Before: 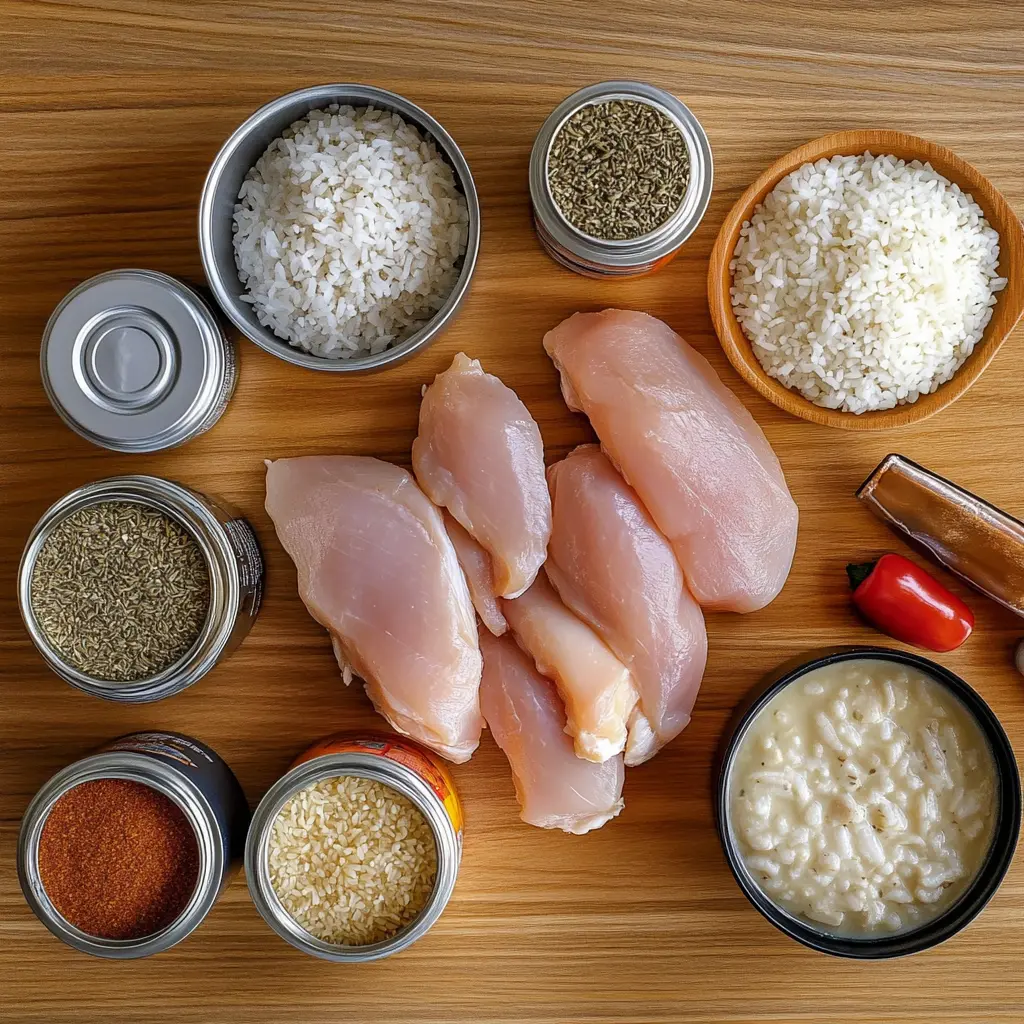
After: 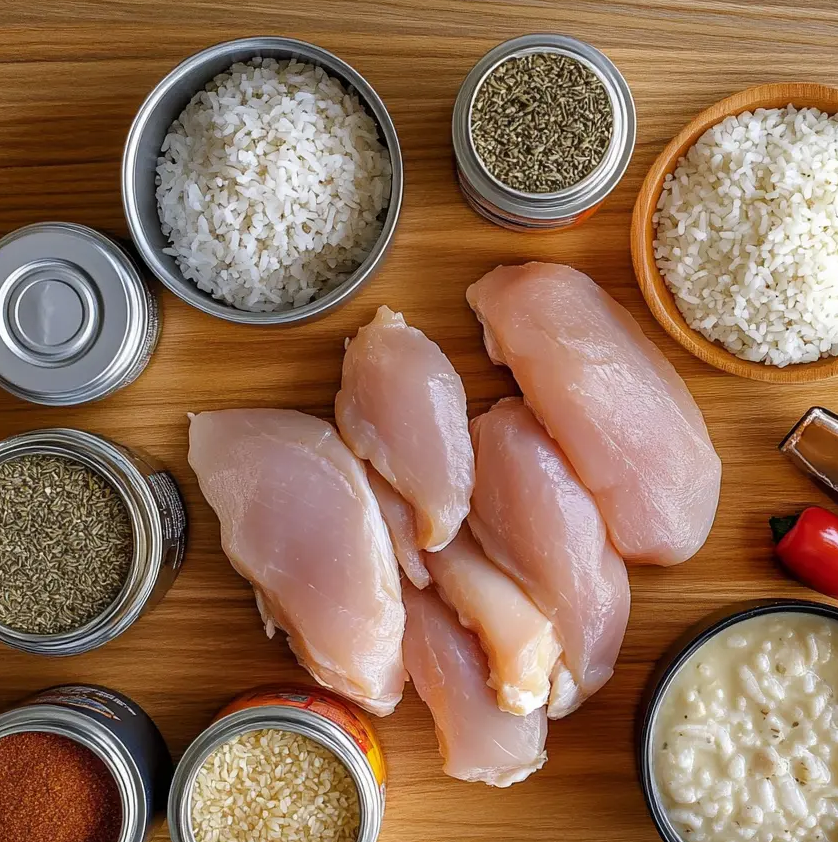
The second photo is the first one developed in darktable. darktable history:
crop and rotate: left 7.574%, top 4.625%, right 10.544%, bottom 13.129%
